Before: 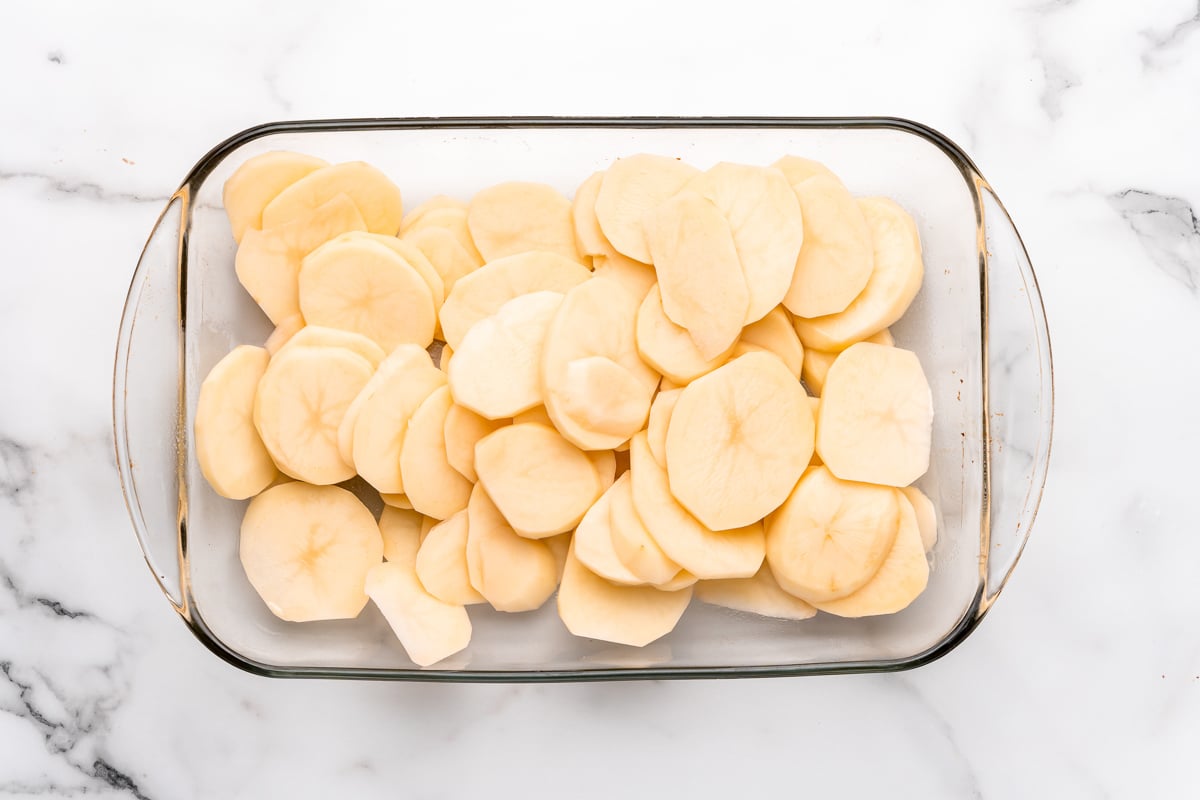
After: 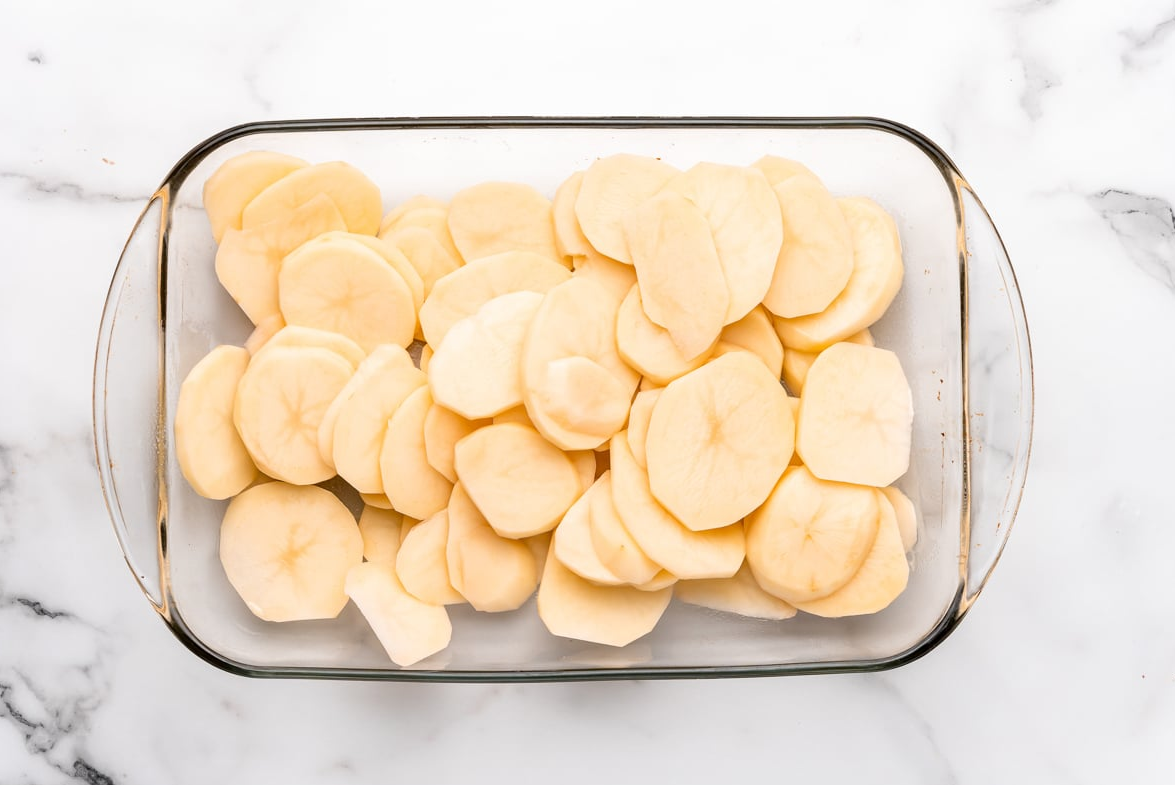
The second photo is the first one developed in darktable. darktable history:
crop: left 1.731%, right 0.281%, bottom 1.817%
